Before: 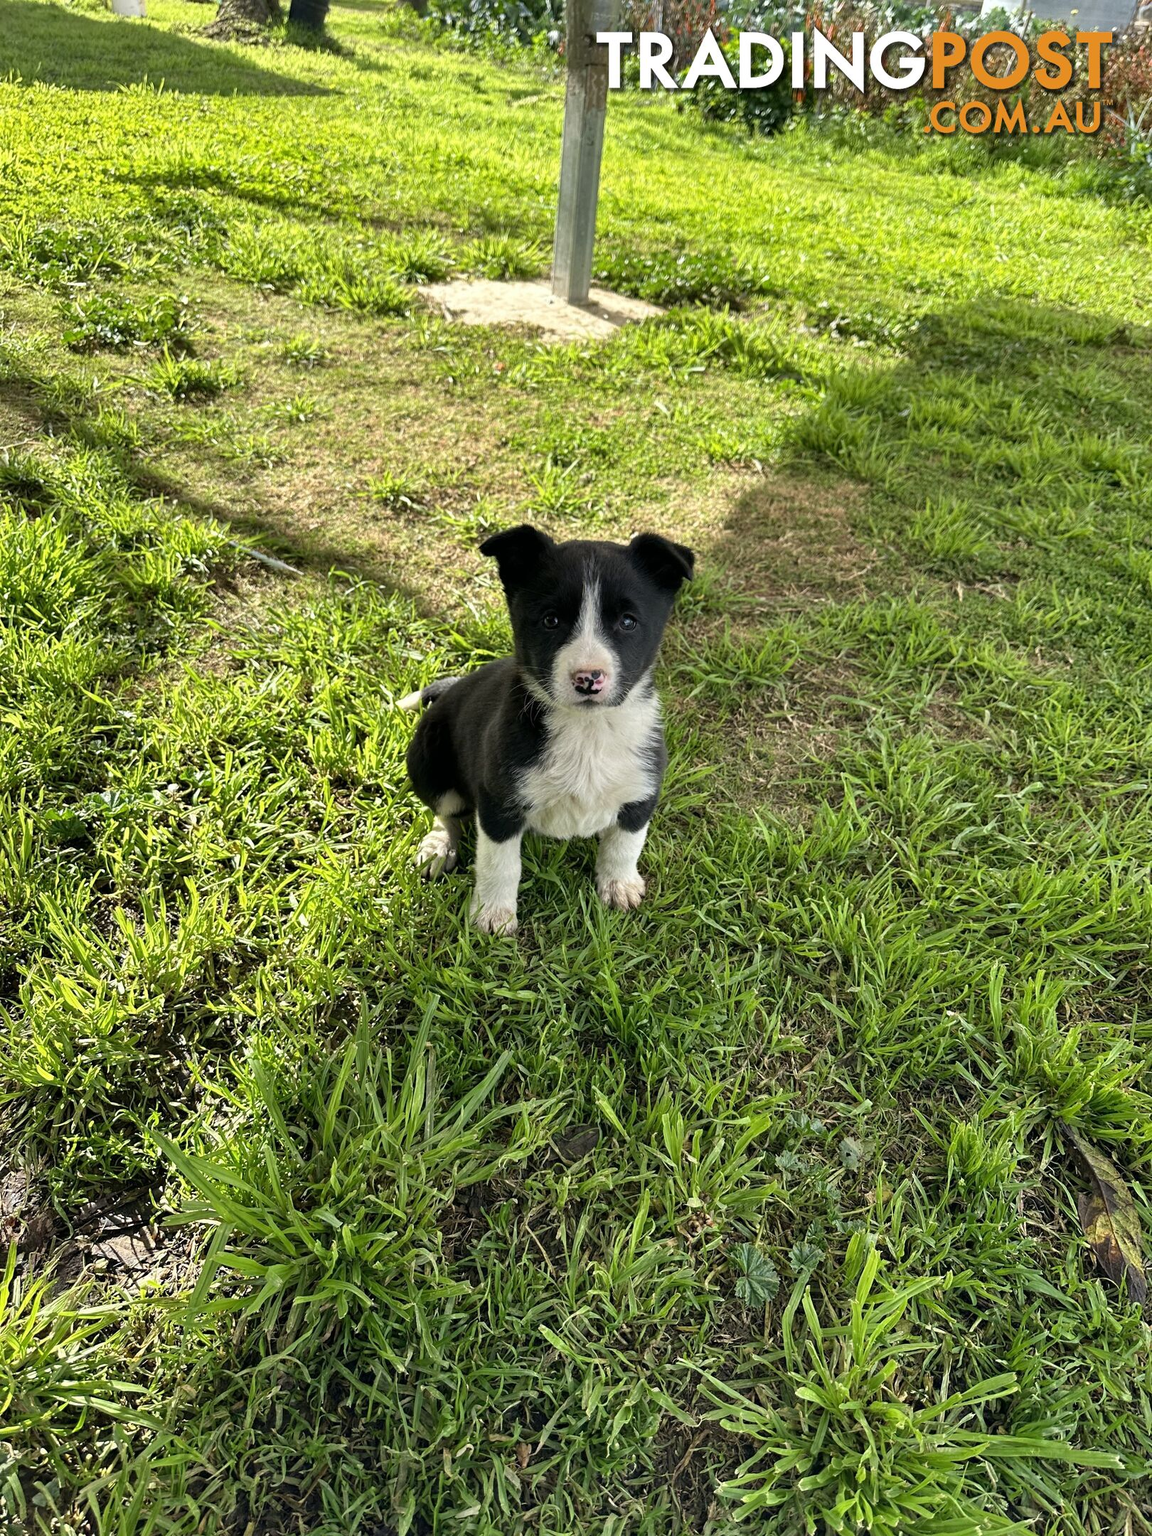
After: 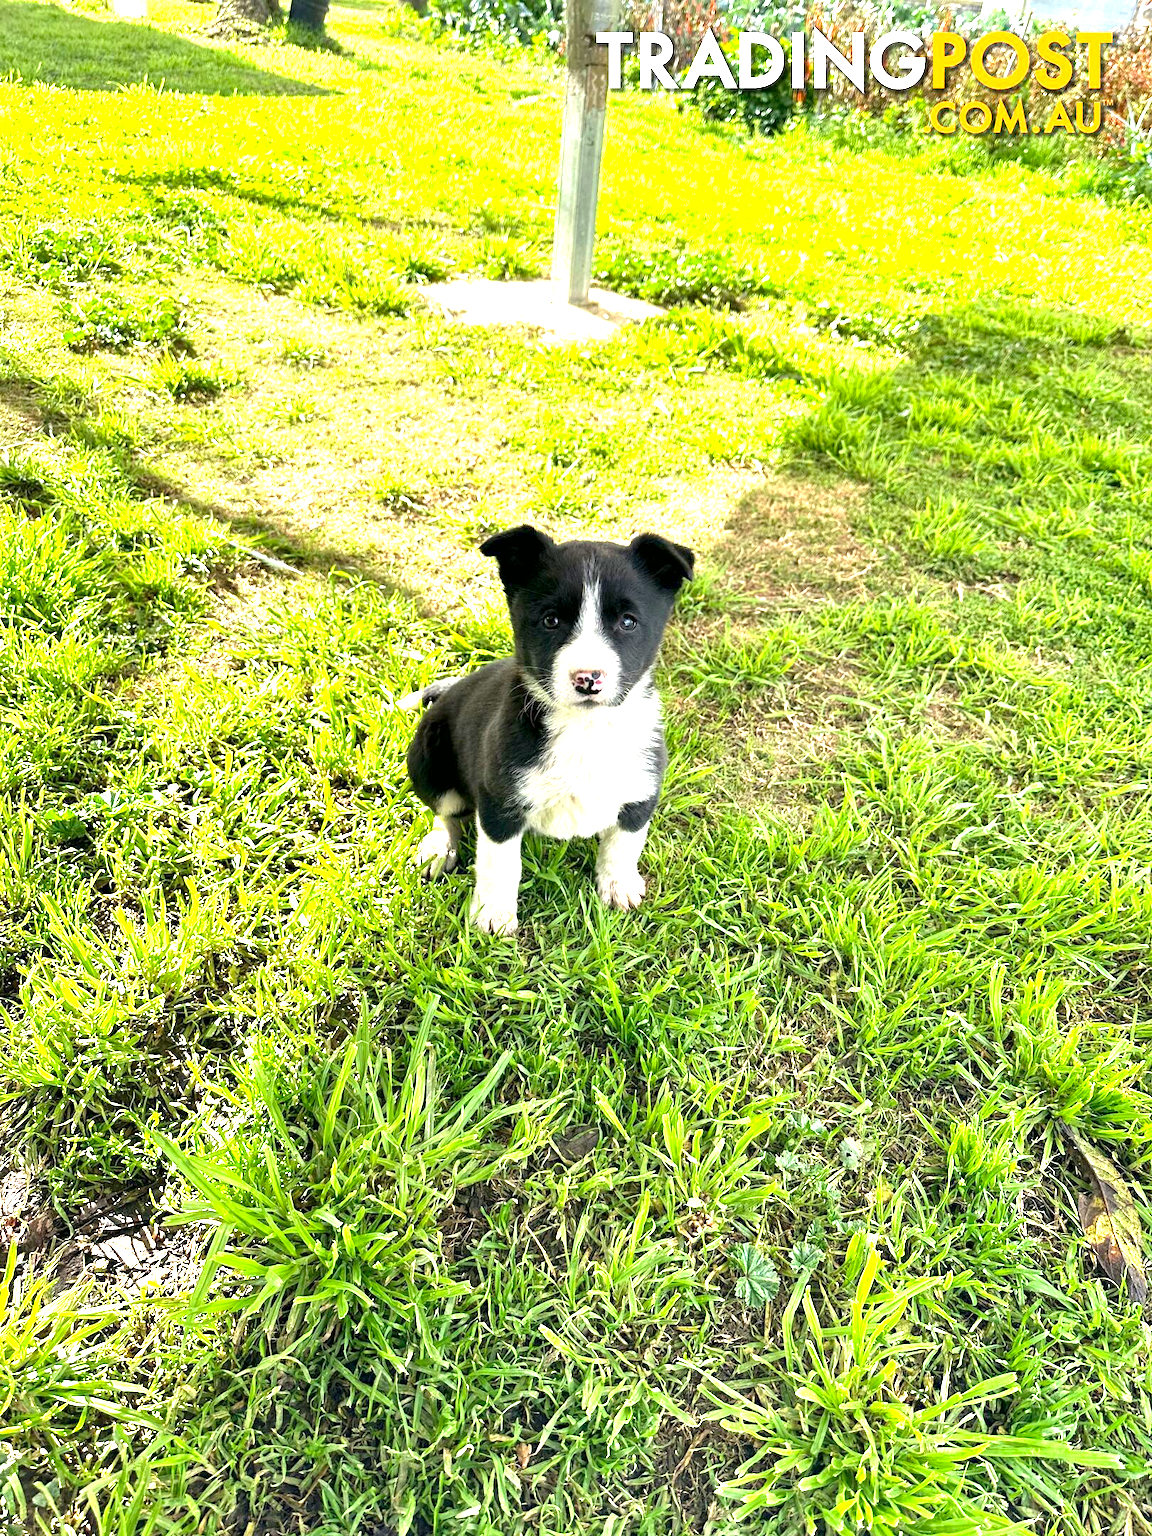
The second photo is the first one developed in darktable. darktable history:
exposure: black level correction 0.001, exposure 1.735 EV, compensate highlight preservation false
local contrast: mode bilateral grid, contrast 15, coarseness 36, detail 105%, midtone range 0.2
